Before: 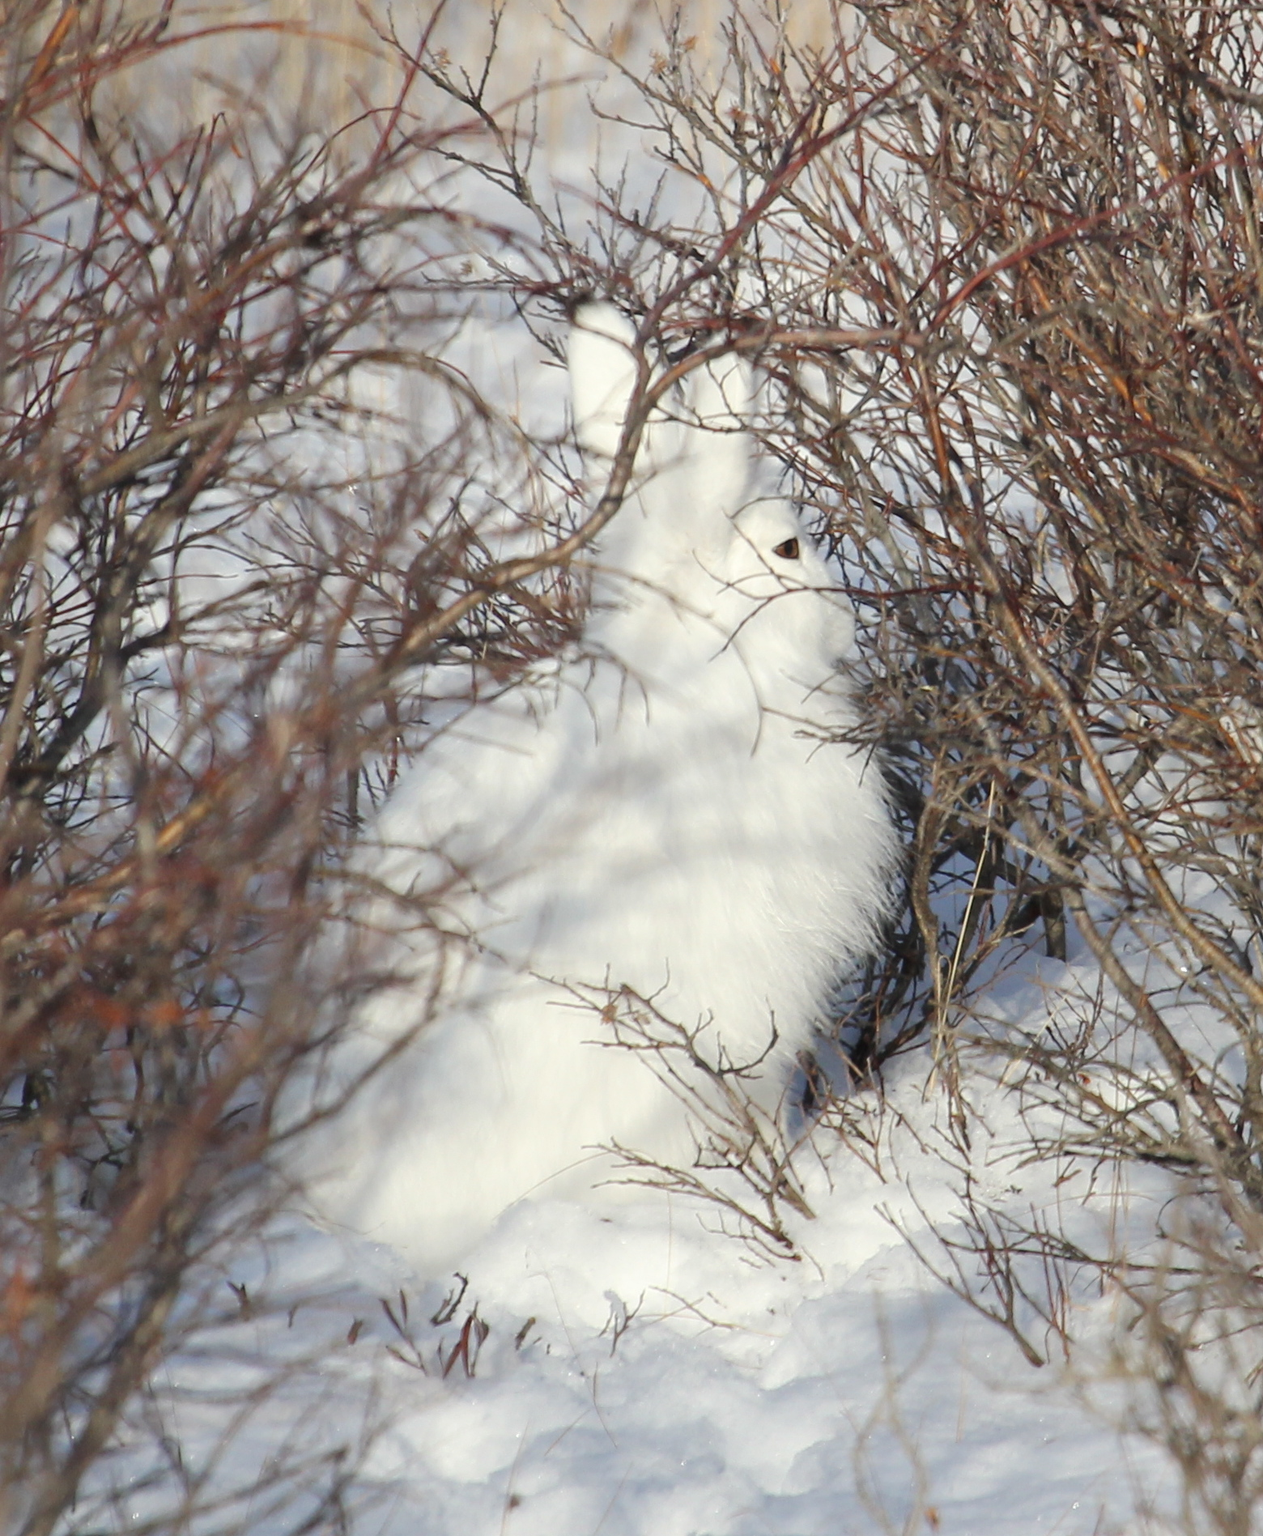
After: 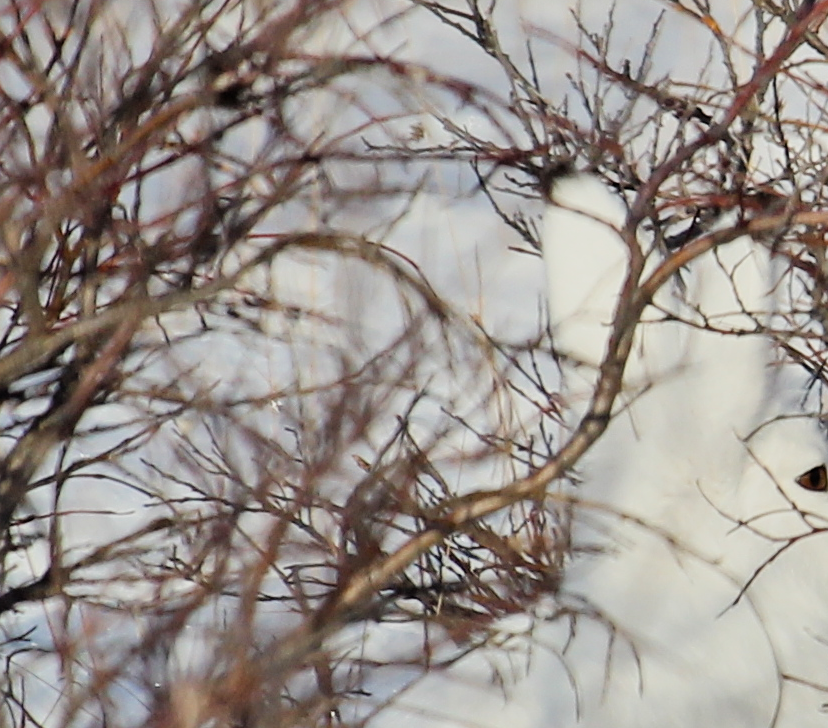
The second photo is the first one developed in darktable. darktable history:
sharpen: amount 0.215
crop: left 10.247%, top 10.516%, right 36.648%, bottom 51.079%
color balance rgb: shadows lift › hue 87°, perceptual saturation grading › global saturation 10.202%, global vibrance 20%
filmic rgb: black relative exposure -16 EV, white relative exposure 5.26 EV, hardness 5.91, contrast 1.266
shadows and highlights: soften with gaussian
